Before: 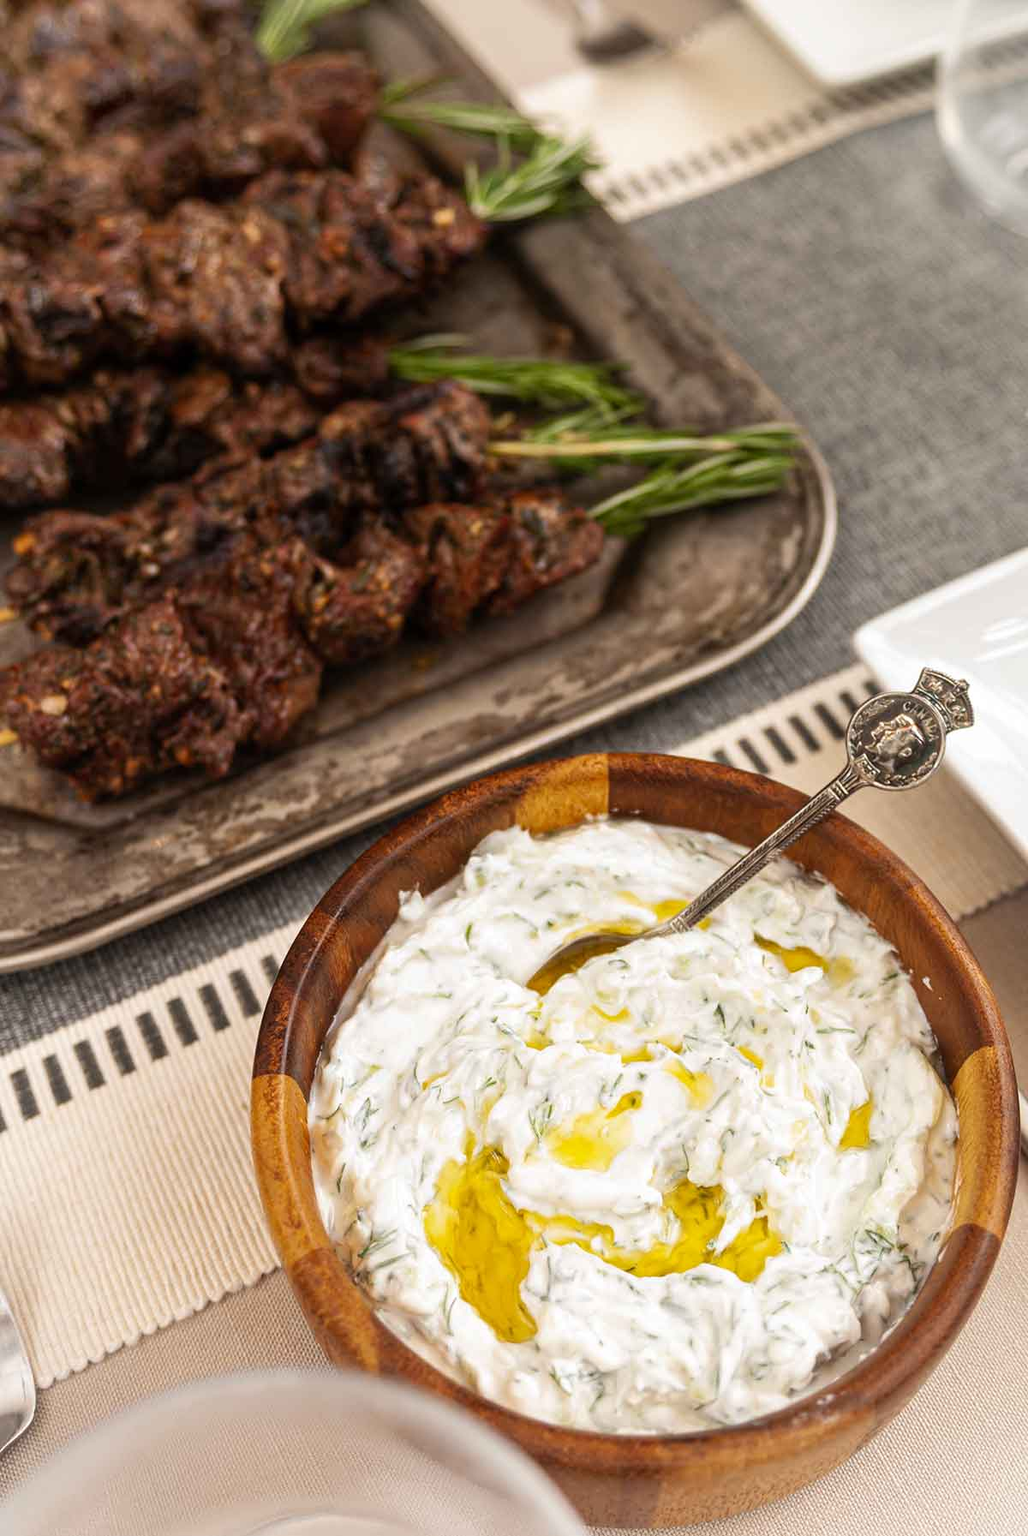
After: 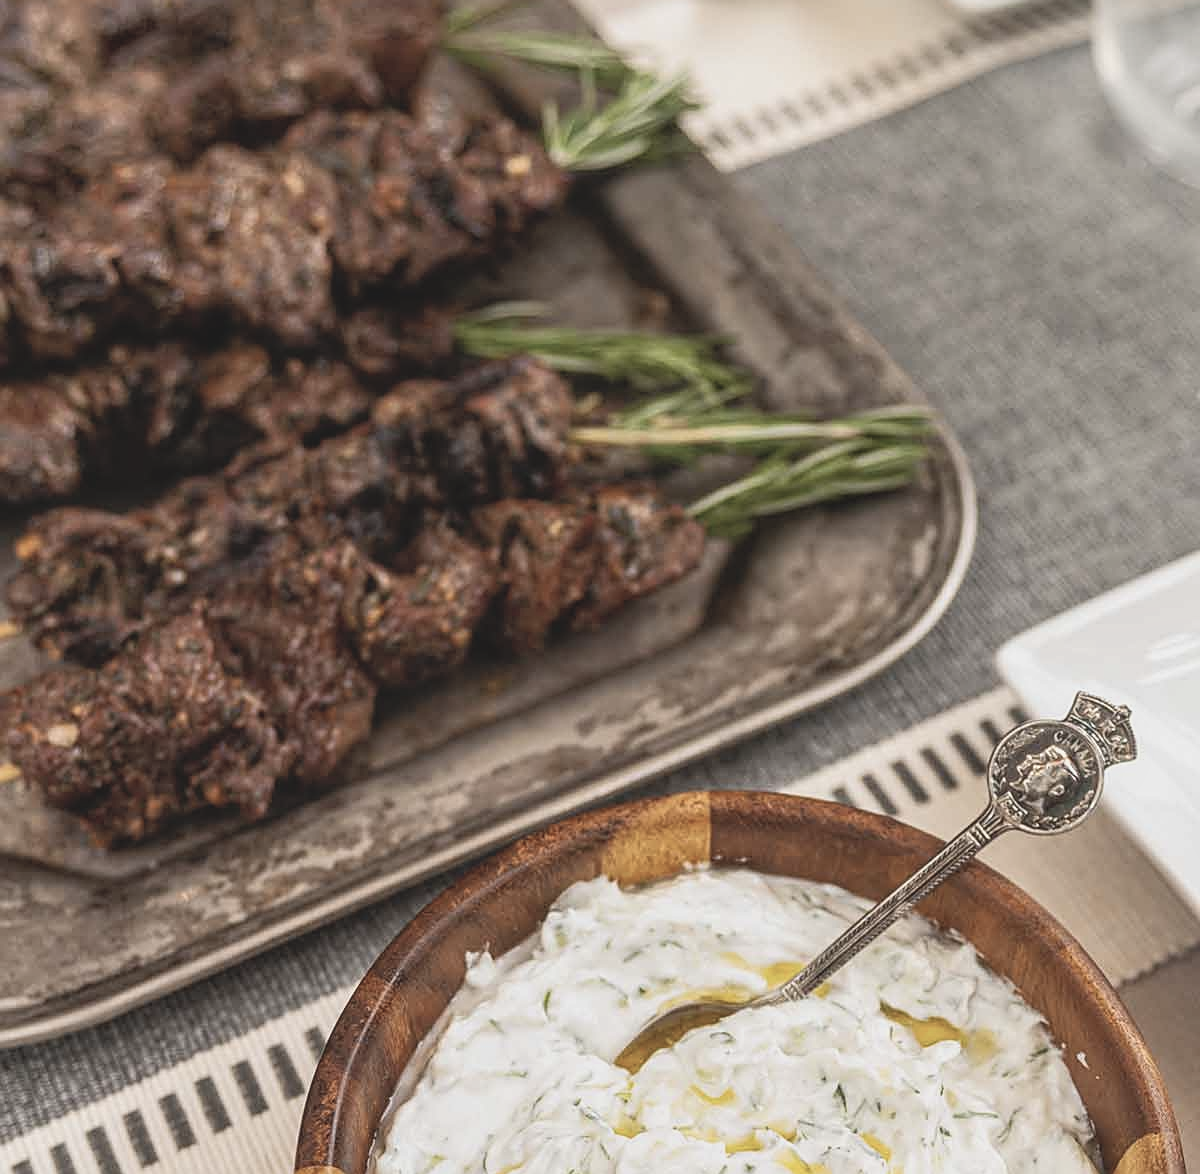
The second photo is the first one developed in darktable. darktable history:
contrast brightness saturation: contrast -0.269, saturation -0.422
crop and rotate: top 4.947%, bottom 29.542%
local contrast: on, module defaults
sharpen: on, module defaults
tone curve: curves: ch0 [(0, 0) (0.051, 0.047) (0.102, 0.099) (0.232, 0.249) (0.462, 0.501) (0.698, 0.761) (0.908, 0.946) (1, 1)]; ch1 [(0, 0) (0.339, 0.298) (0.402, 0.363) (0.453, 0.413) (0.485, 0.469) (0.494, 0.493) (0.504, 0.501) (0.525, 0.533) (0.563, 0.591) (0.597, 0.631) (1, 1)]; ch2 [(0, 0) (0.48, 0.48) (0.504, 0.5) (0.539, 0.554) (0.59, 0.628) (0.642, 0.682) (0.824, 0.815) (1, 1)], color space Lab, linked channels
